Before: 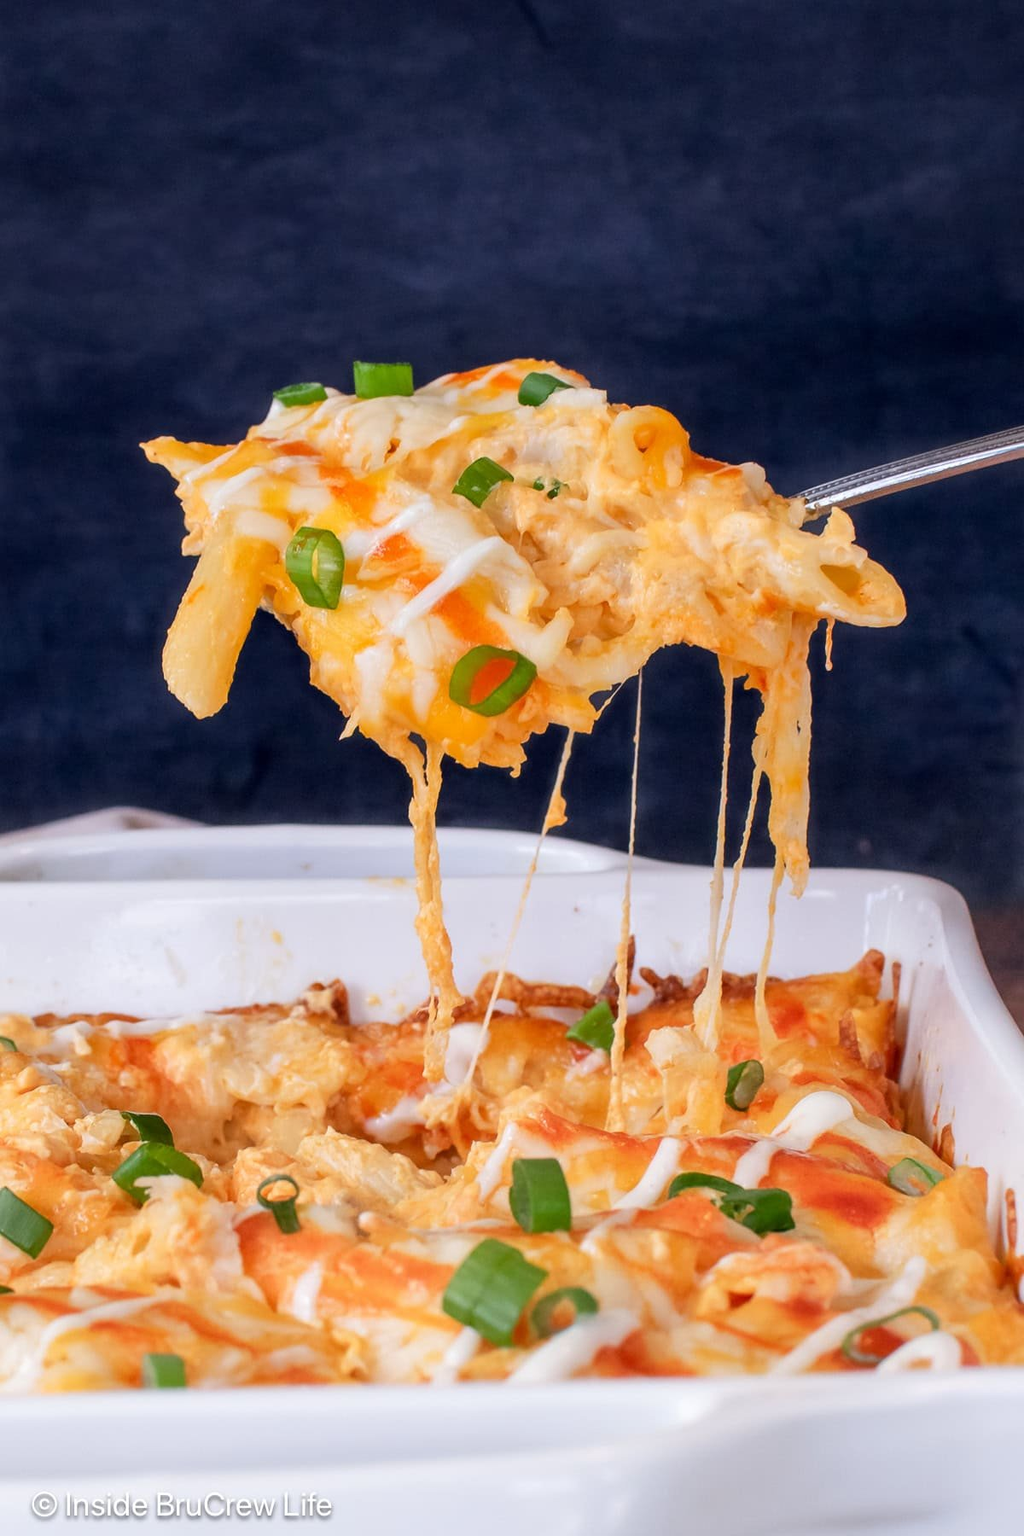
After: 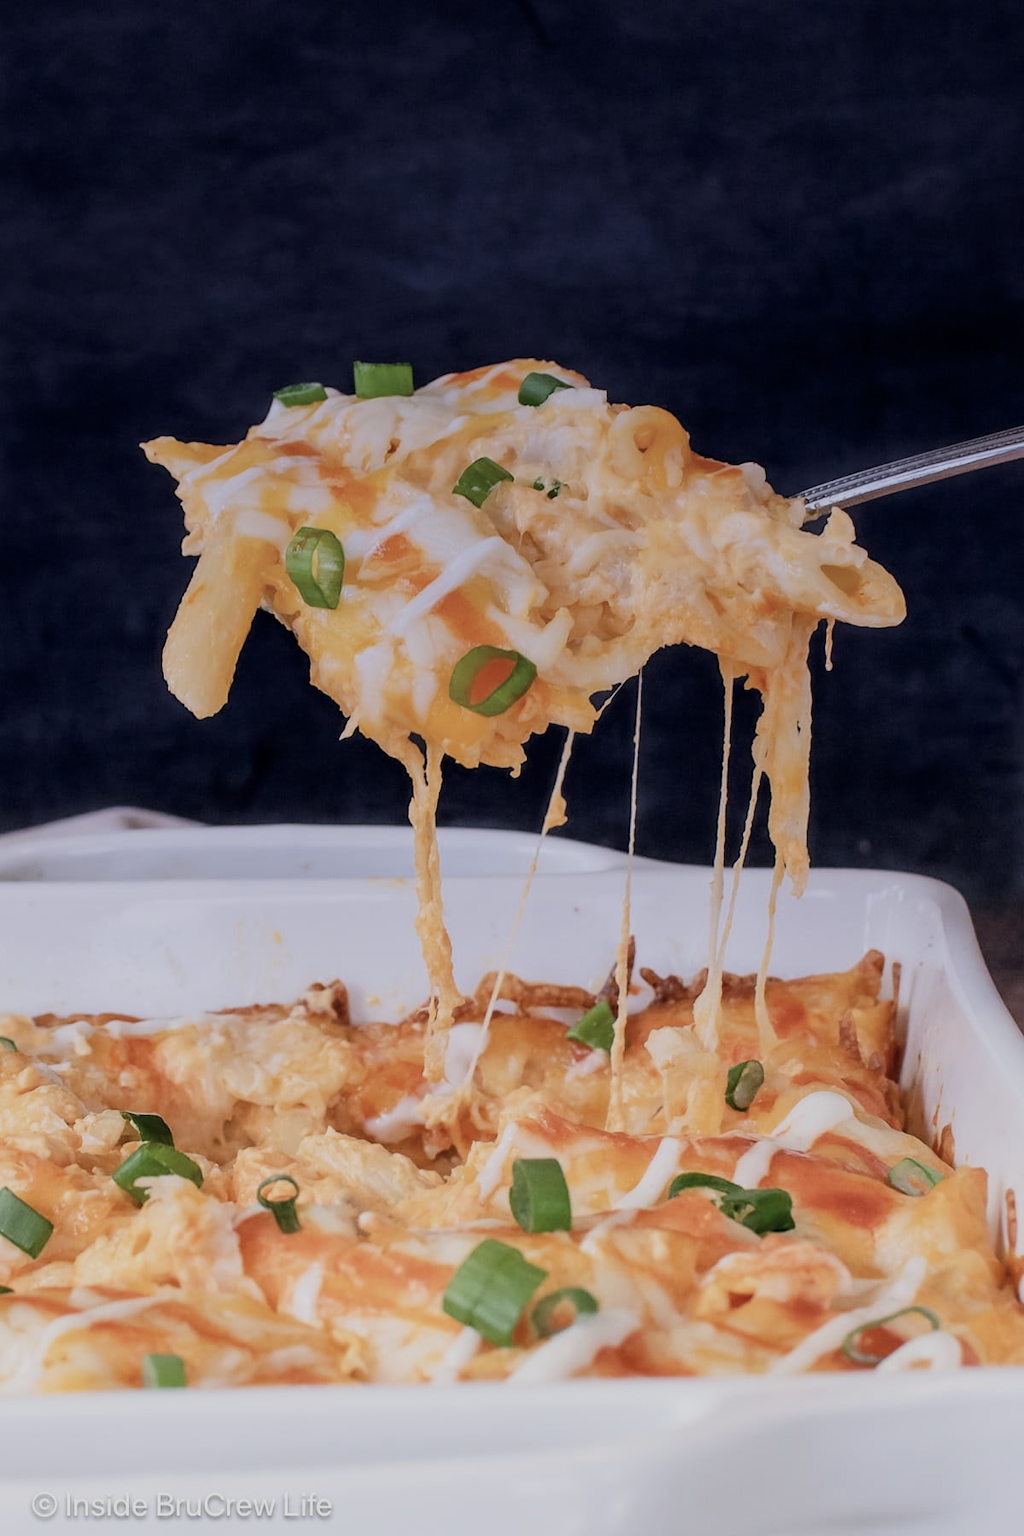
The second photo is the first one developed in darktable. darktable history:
filmic rgb: black relative exposure -7.65 EV, white relative exposure 4.56 EV, hardness 3.61, color science v6 (2022)
contrast brightness saturation: contrast 0.1, saturation -0.3
graduated density: hue 238.83°, saturation 50%
